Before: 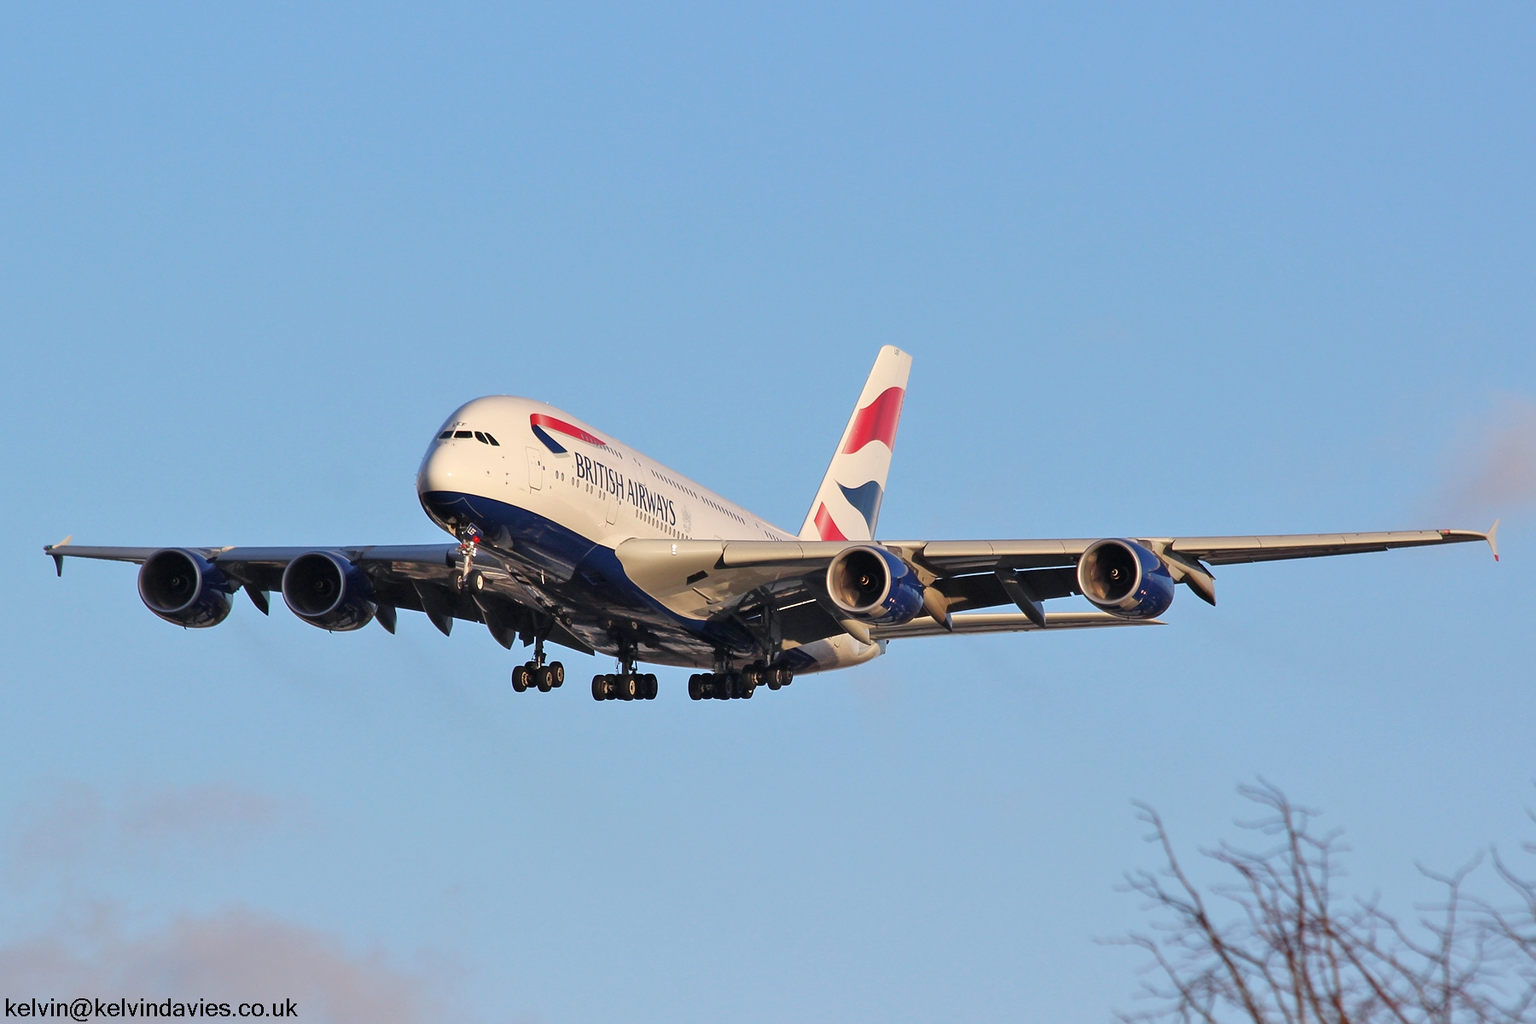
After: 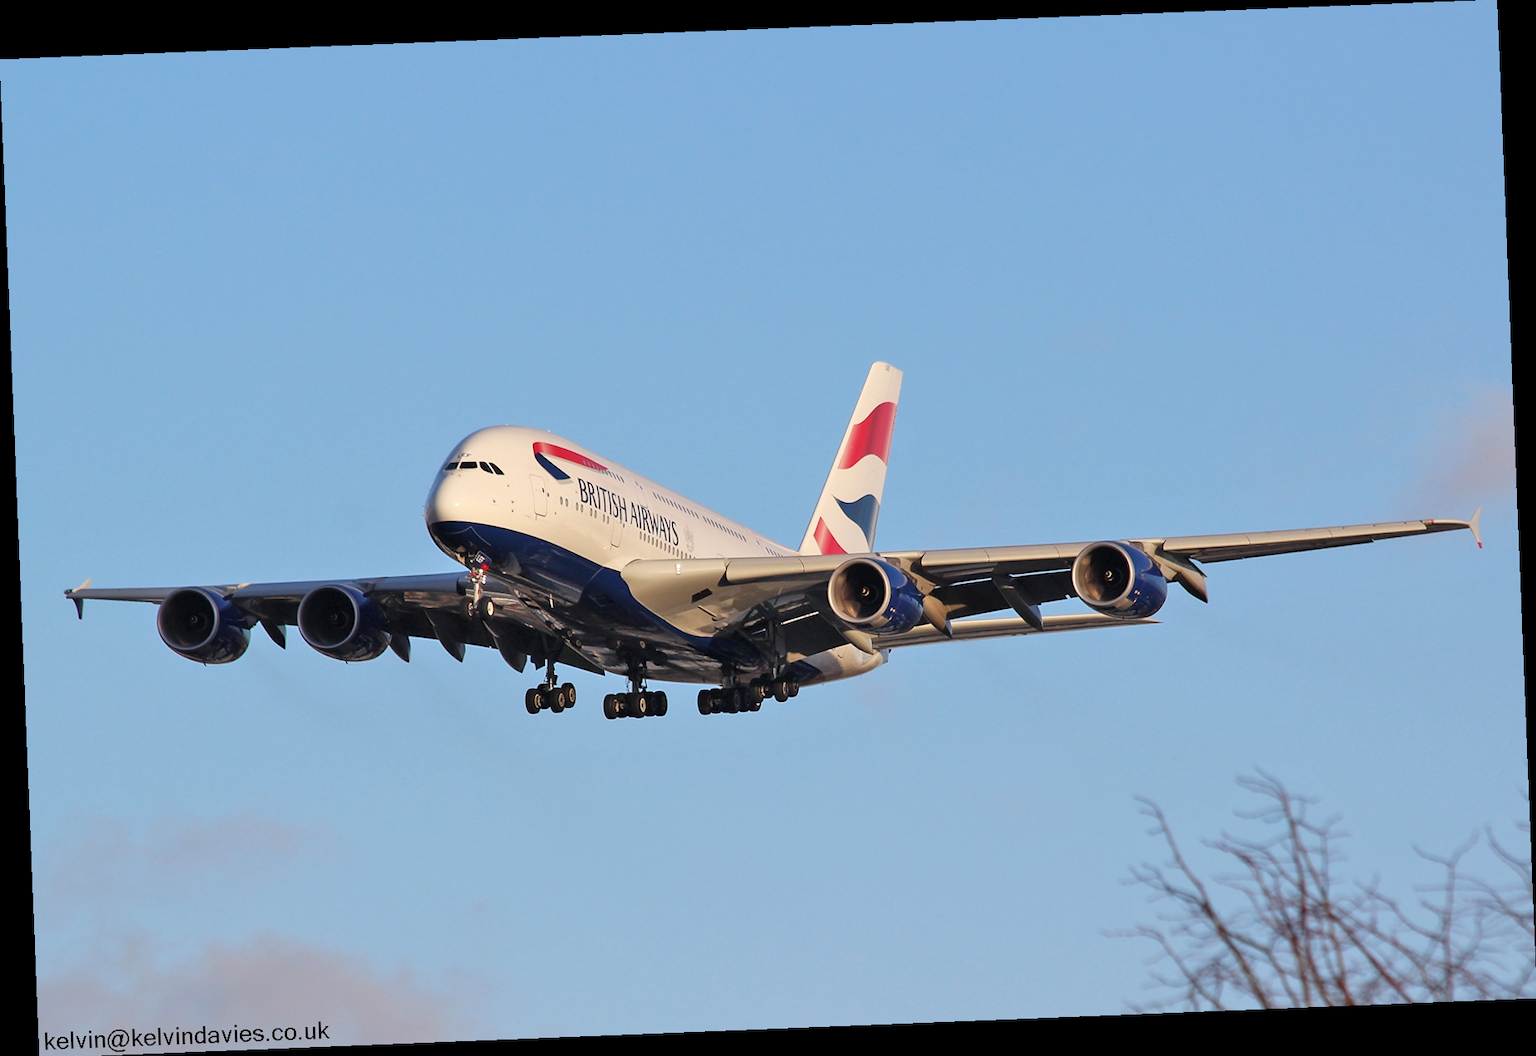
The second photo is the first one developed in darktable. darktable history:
rotate and perspective: rotation -2.29°, automatic cropping off
color balance rgb: on, module defaults
color correction: highlights a* 0.003, highlights b* -0.283
